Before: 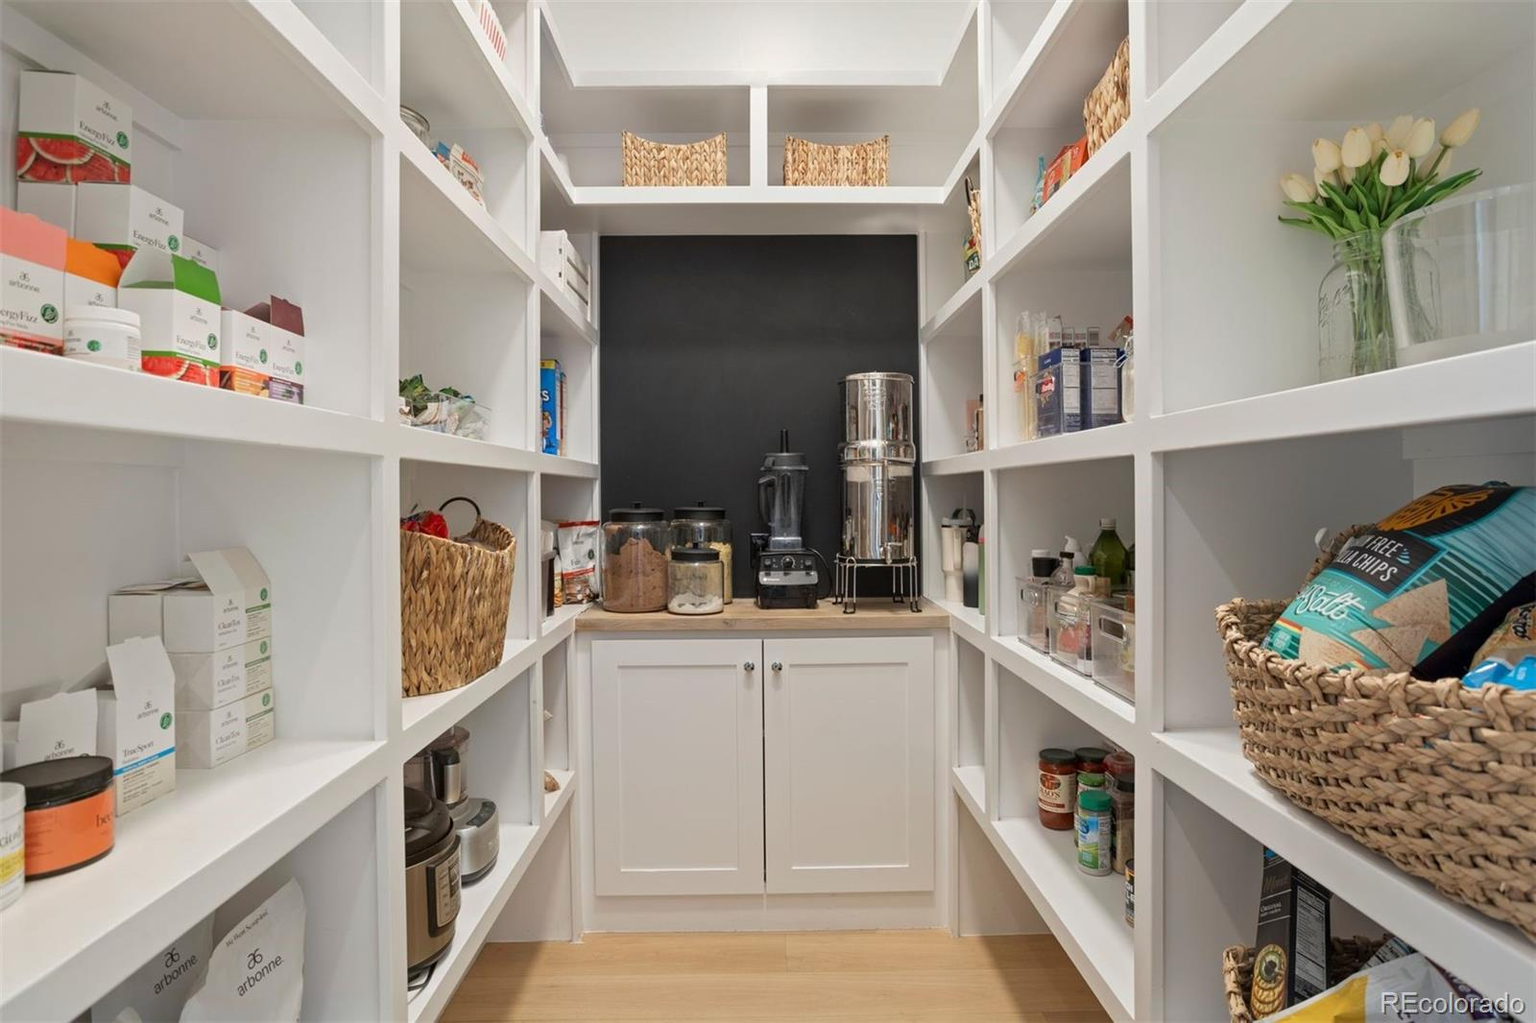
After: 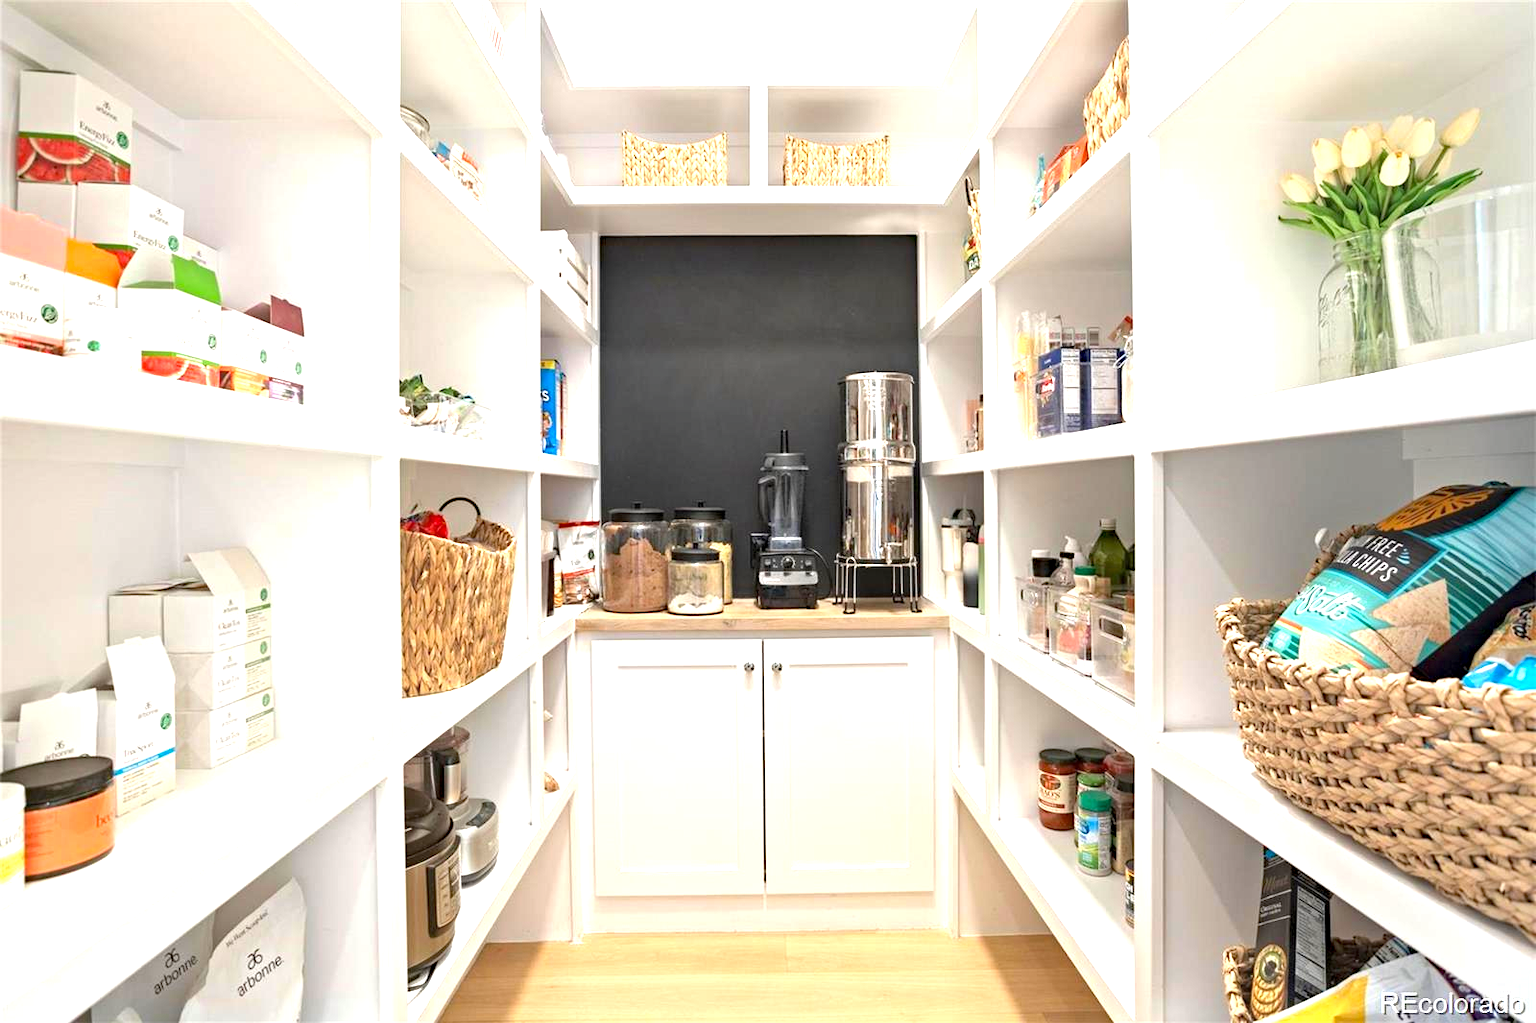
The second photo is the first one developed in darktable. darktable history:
haze removal: compatibility mode true, adaptive false
exposure: black level correction 0, exposure 1.45 EV, compensate exposure bias true, compensate highlight preservation false
